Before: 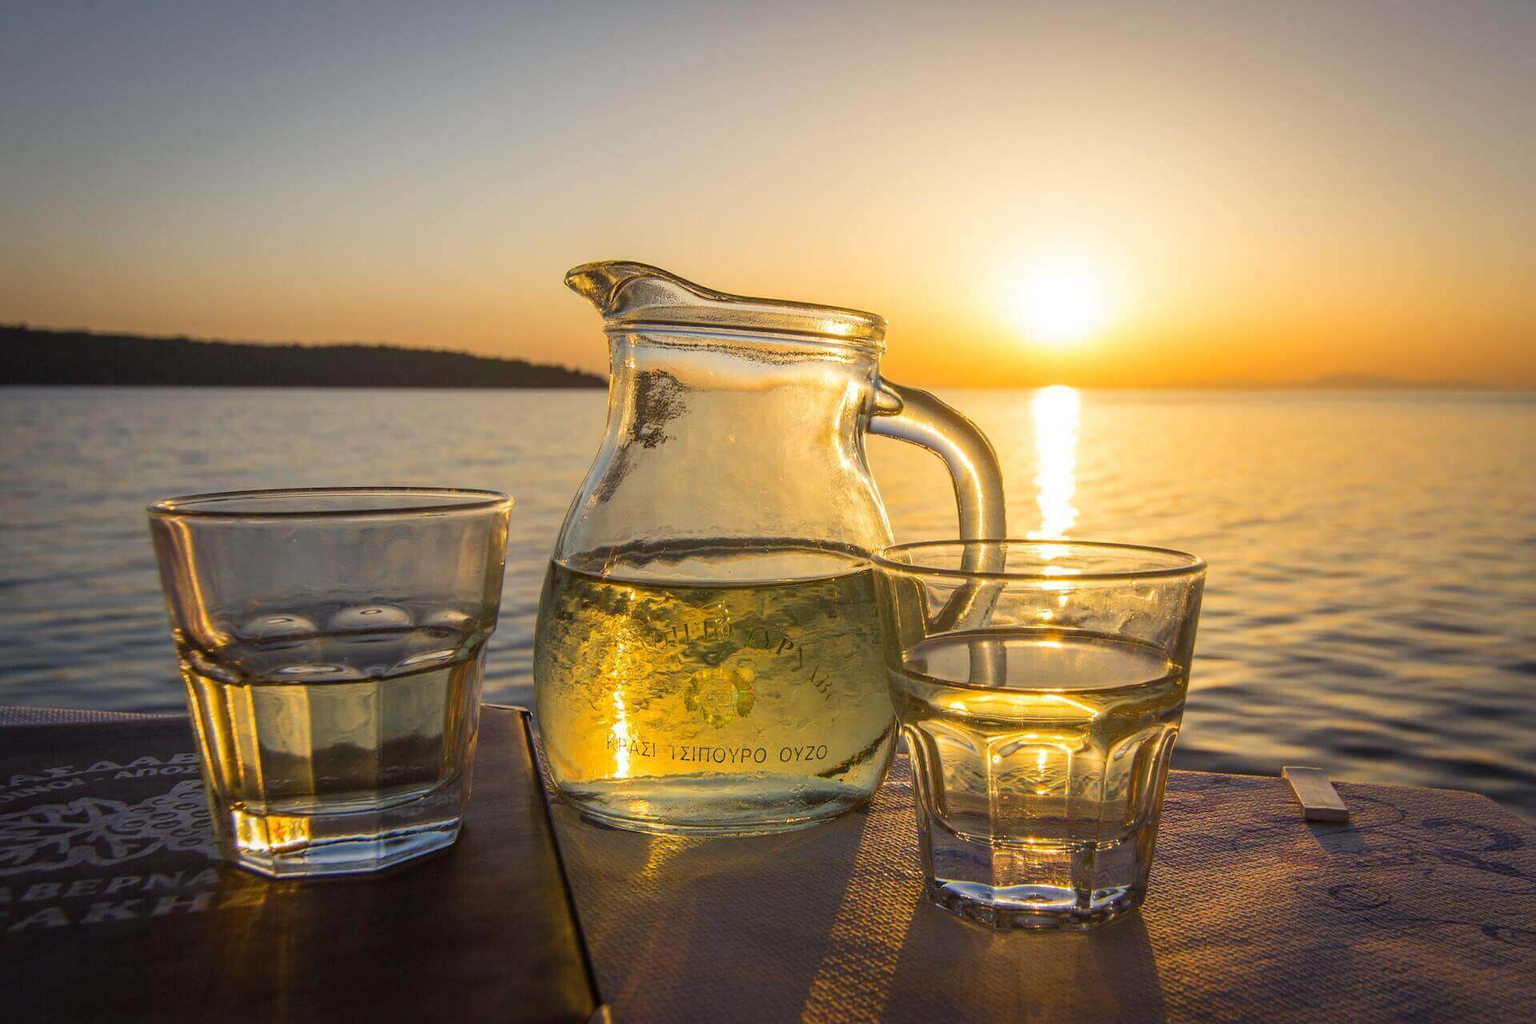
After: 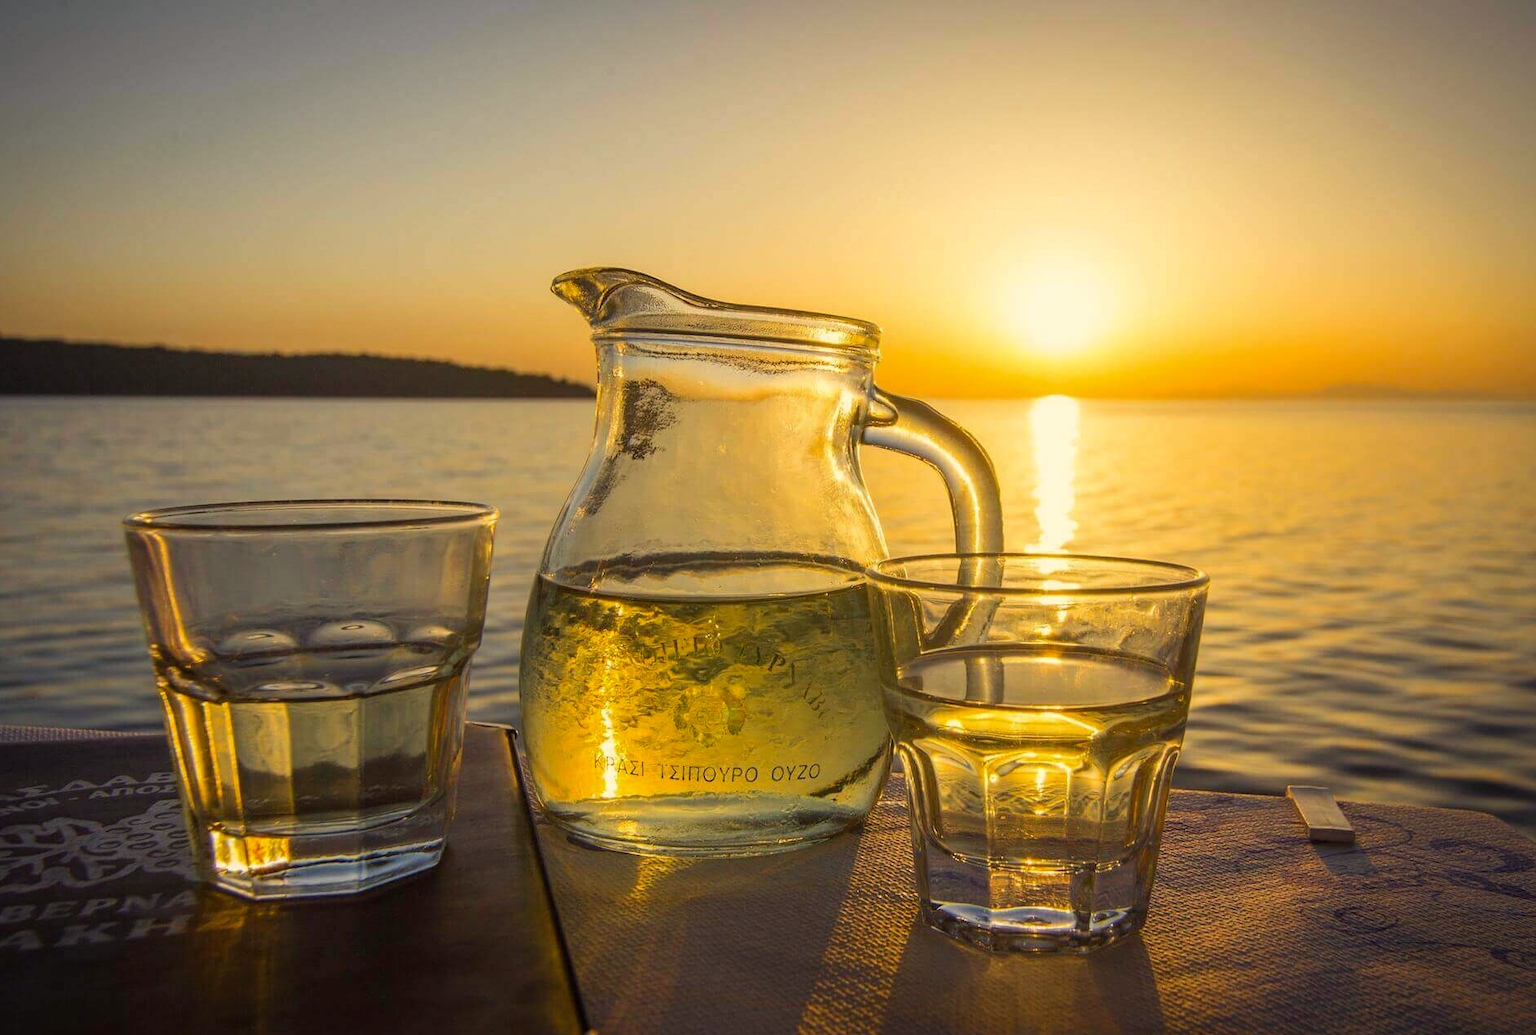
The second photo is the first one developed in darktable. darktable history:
vignetting: fall-off start 97.23%, saturation -0.024, center (-0.033, -0.042), width/height ratio 1.179, unbound false
crop and rotate: left 1.774%, right 0.633%, bottom 1.28%
color correction: highlights a* 1.39, highlights b* 17.83
exposure: exposure -0.072 EV, compensate highlight preservation false
